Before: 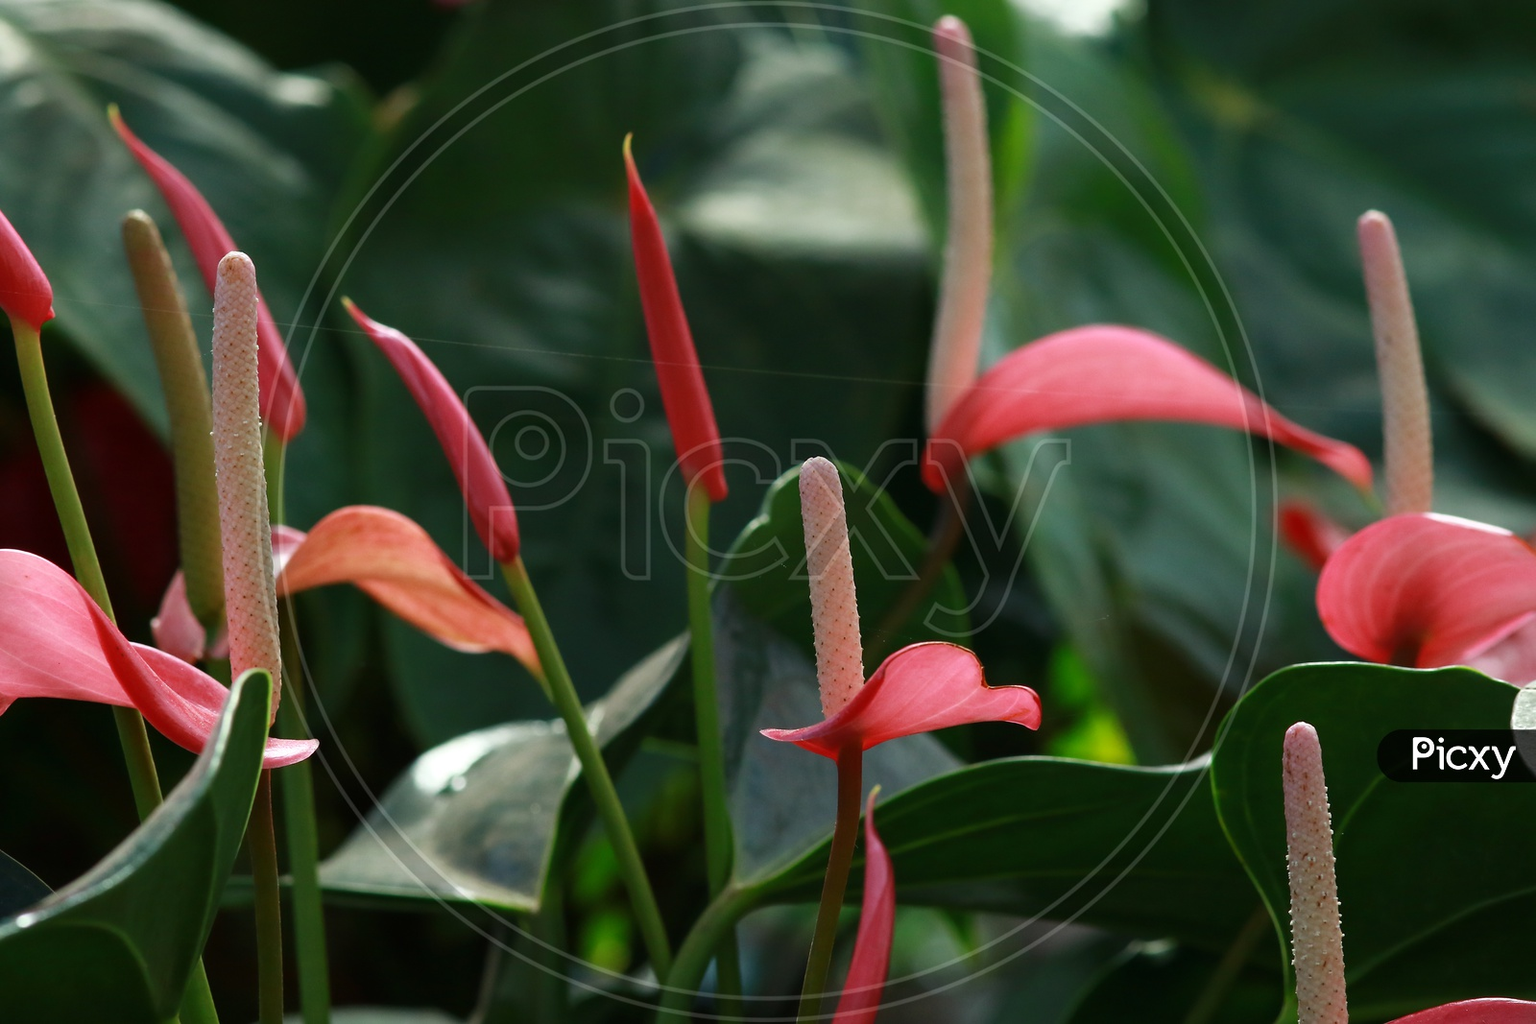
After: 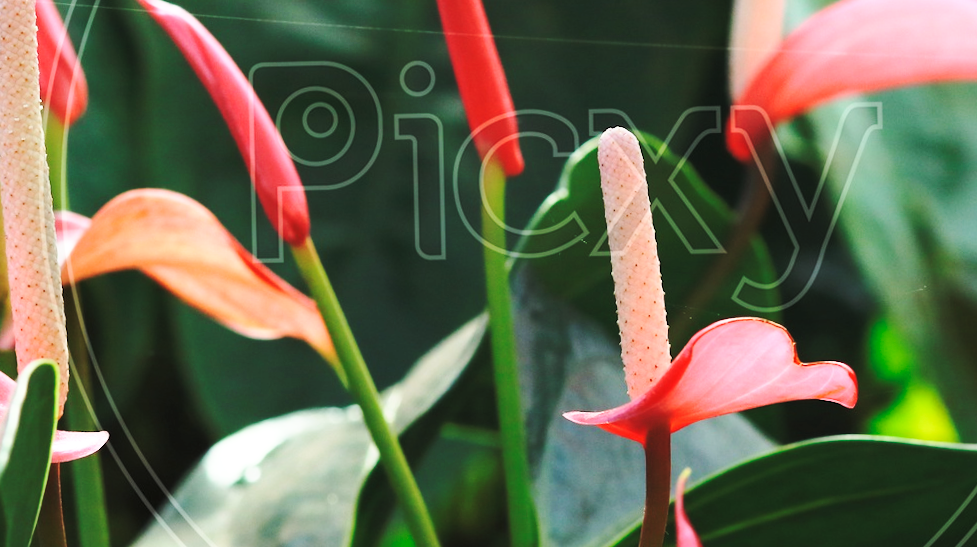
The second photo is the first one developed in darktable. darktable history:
base curve: curves: ch0 [(0, 0) (0.032, 0.037) (0.105, 0.228) (0.435, 0.76) (0.856, 0.983) (1, 1)], preserve colors none
crop: left 13.312%, top 31.28%, right 24.627%, bottom 15.582%
contrast brightness saturation: contrast 0.14, brightness 0.21
rotate and perspective: rotation -1.32°, lens shift (horizontal) -0.031, crop left 0.015, crop right 0.985, crop top 0.047, crop bottom 0.982
